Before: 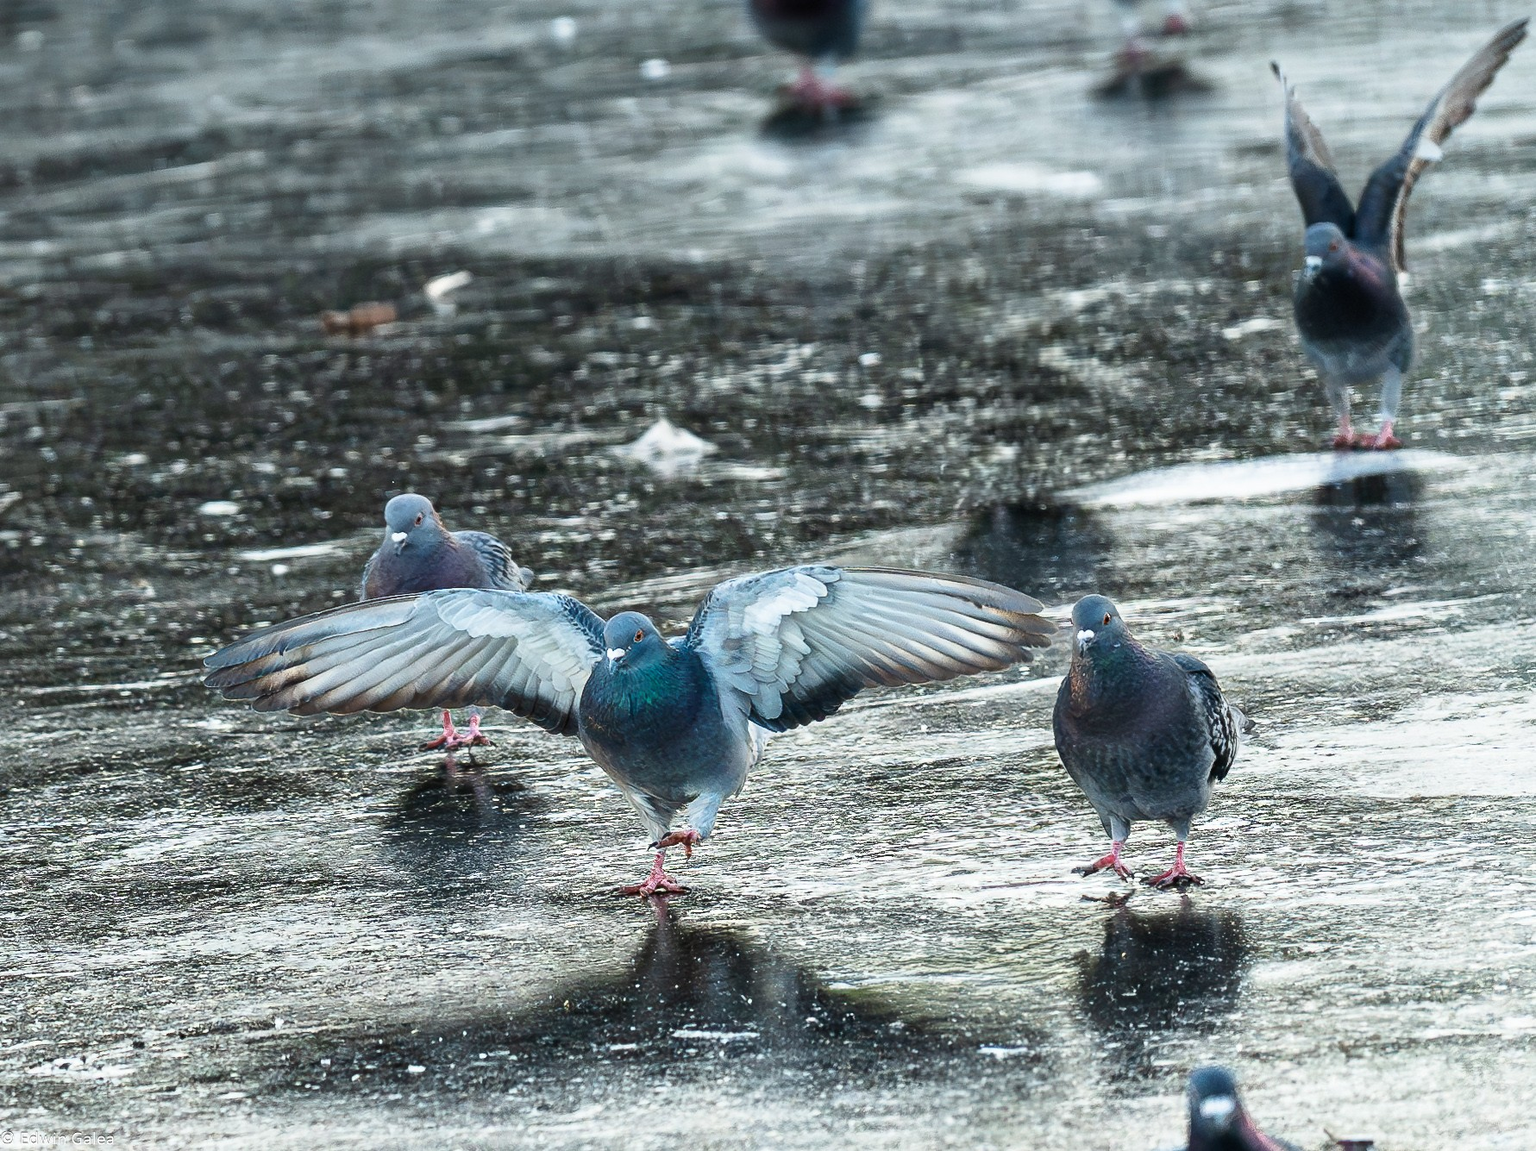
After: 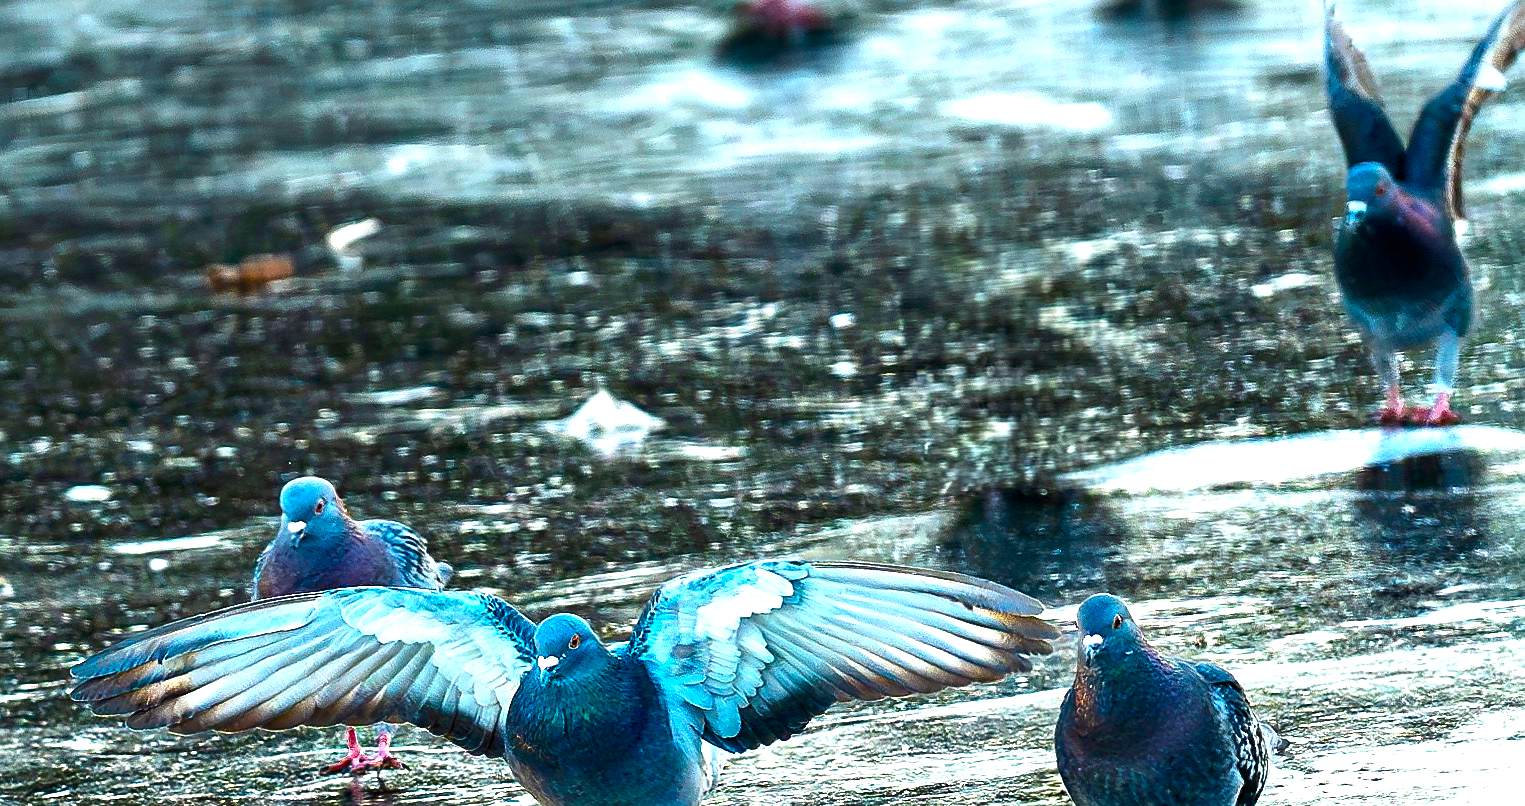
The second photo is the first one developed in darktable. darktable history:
crop and rotate: left 9.345%, top 7.22%, right 4.982%, bottom 32.331%
local contrast: highlights 100%, shadows 100%, detail 120%, midtone range 0.2
color balance rgb: linear chroma grading › shadows -40%, linear chroma grading › highlights 40%, linear chroma grading › global chroma 45%, linear chroma grading › mid-tones -30%, perceptual saturation grading › global saturation 55%, perceptual saturation grading › highlights -50%, perceptual saturation grading › mid-tones 40%, perceptual saturation grading › shadows 30%, perceptual brilliance grading › global brilliance 20%, perceptual brilliance grading › shadows -40%, global vibrance 35%
sharpen: radius 1.864, amount 0.398, threshold 1.271
color zones: curves: ch0 [(0.068, 0.464) (0.25, 0.5) (0.48, 0.508) (0.75, 0.536) (0.886, 0.476) (0.967, 0.456)]; ch1 [(0.066, 0.456) (0.25, 0.5) (0.616, 0.508) (0.746, 0.56) (0.934, 0.444)]
